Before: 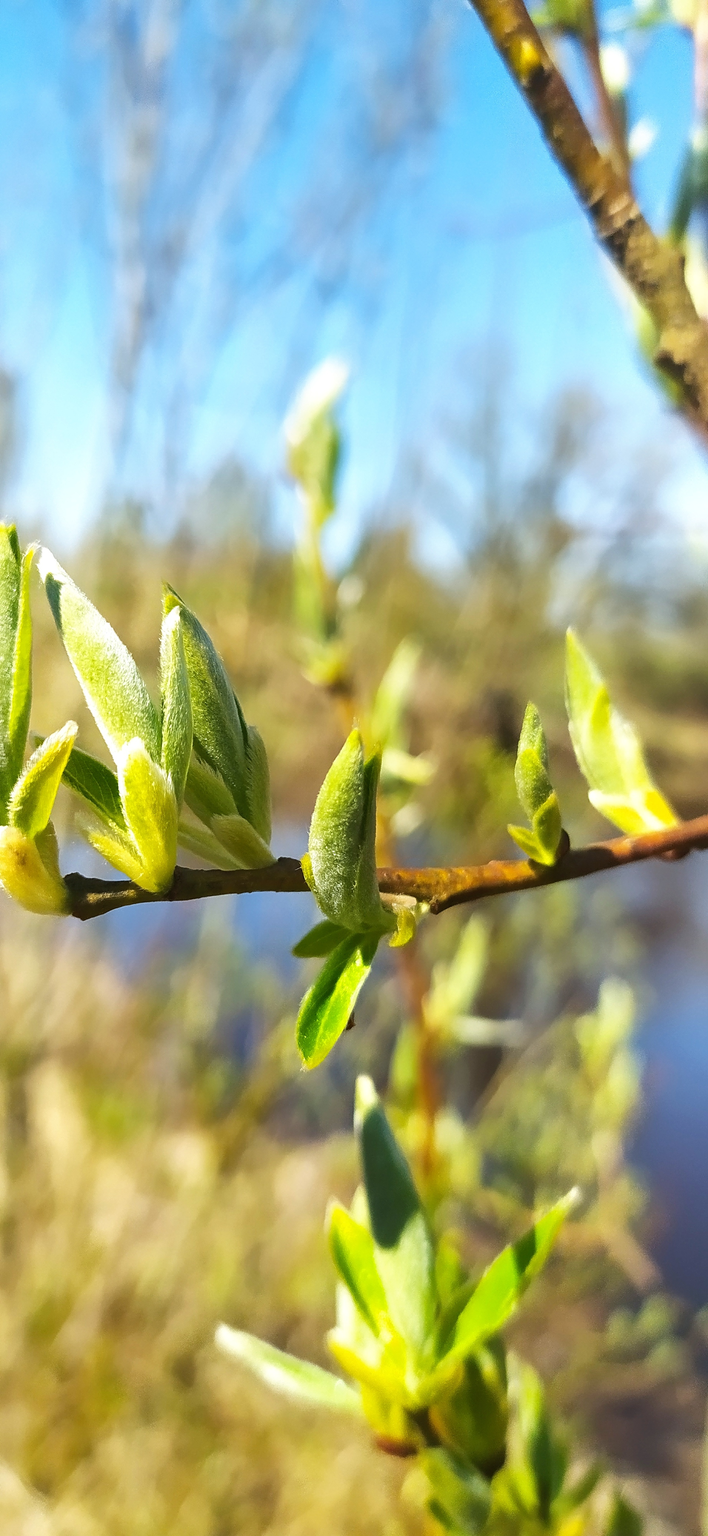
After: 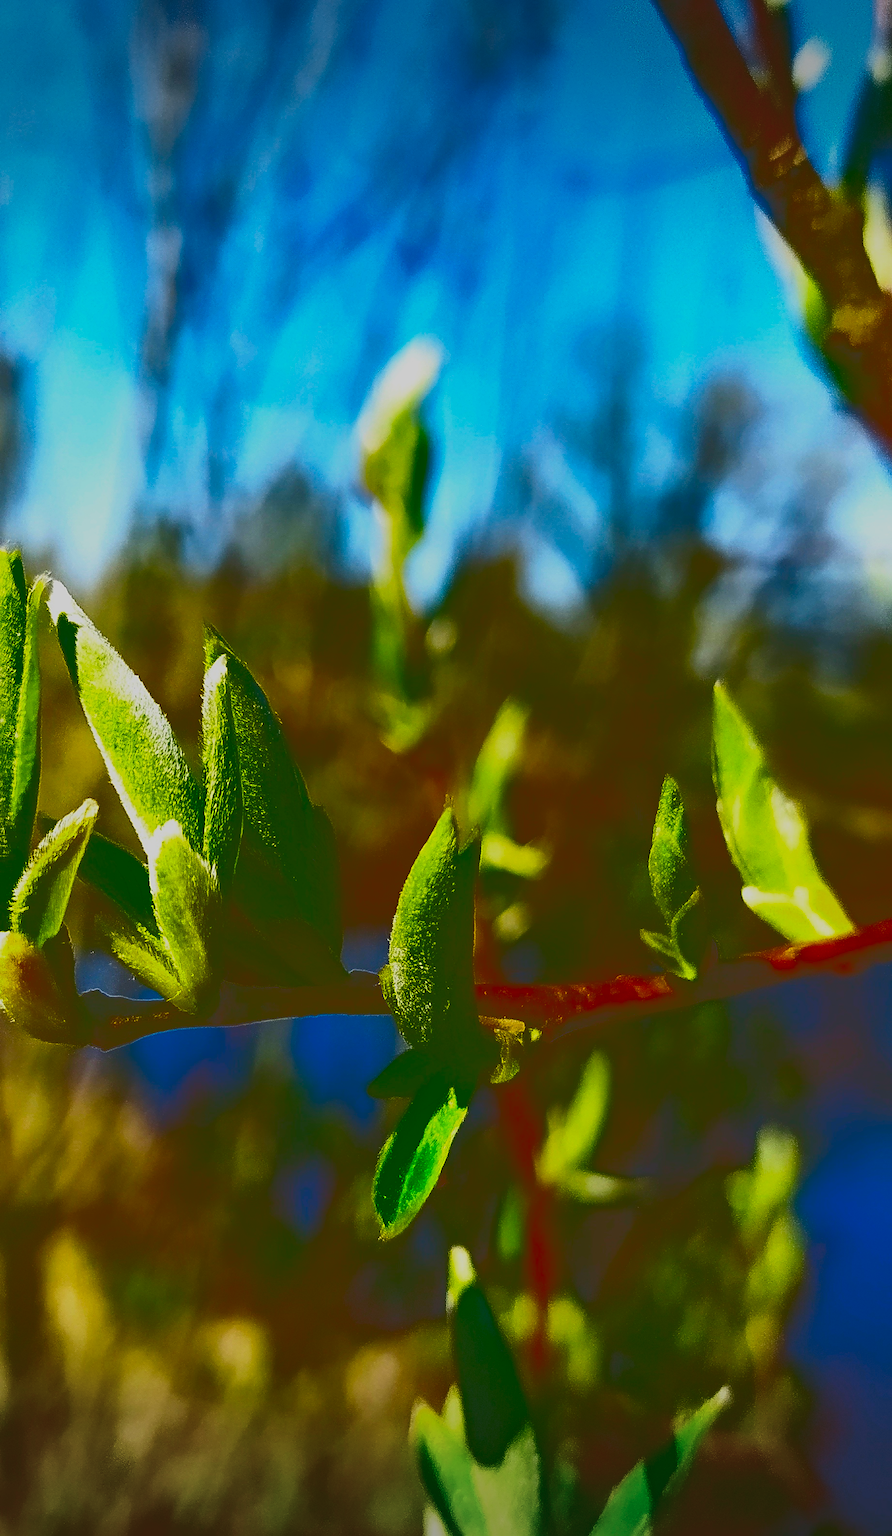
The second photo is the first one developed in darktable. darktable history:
crop and rotate: top 5.667%, bottom 14.937%
sharpen: amount 0.478
base curve: curves: ch0 [(0, 0) (0.297, 0.298) (1, 1)], preserve colors none
contrast brightness saturation: brightness -1, saturation 1
vignetting: fall-off start 100%, brightness -0.406, saturation -0.3, width/height ratio 1.324, dithering 8-bit output, unbound false
tone curve: curves: ch0 [(0, 0.23) (0.125, 0.207) (0.245, 0.227) (0.736, 0.695) (1, 0.824)], color space Lab, independent channels, preserve colors none
